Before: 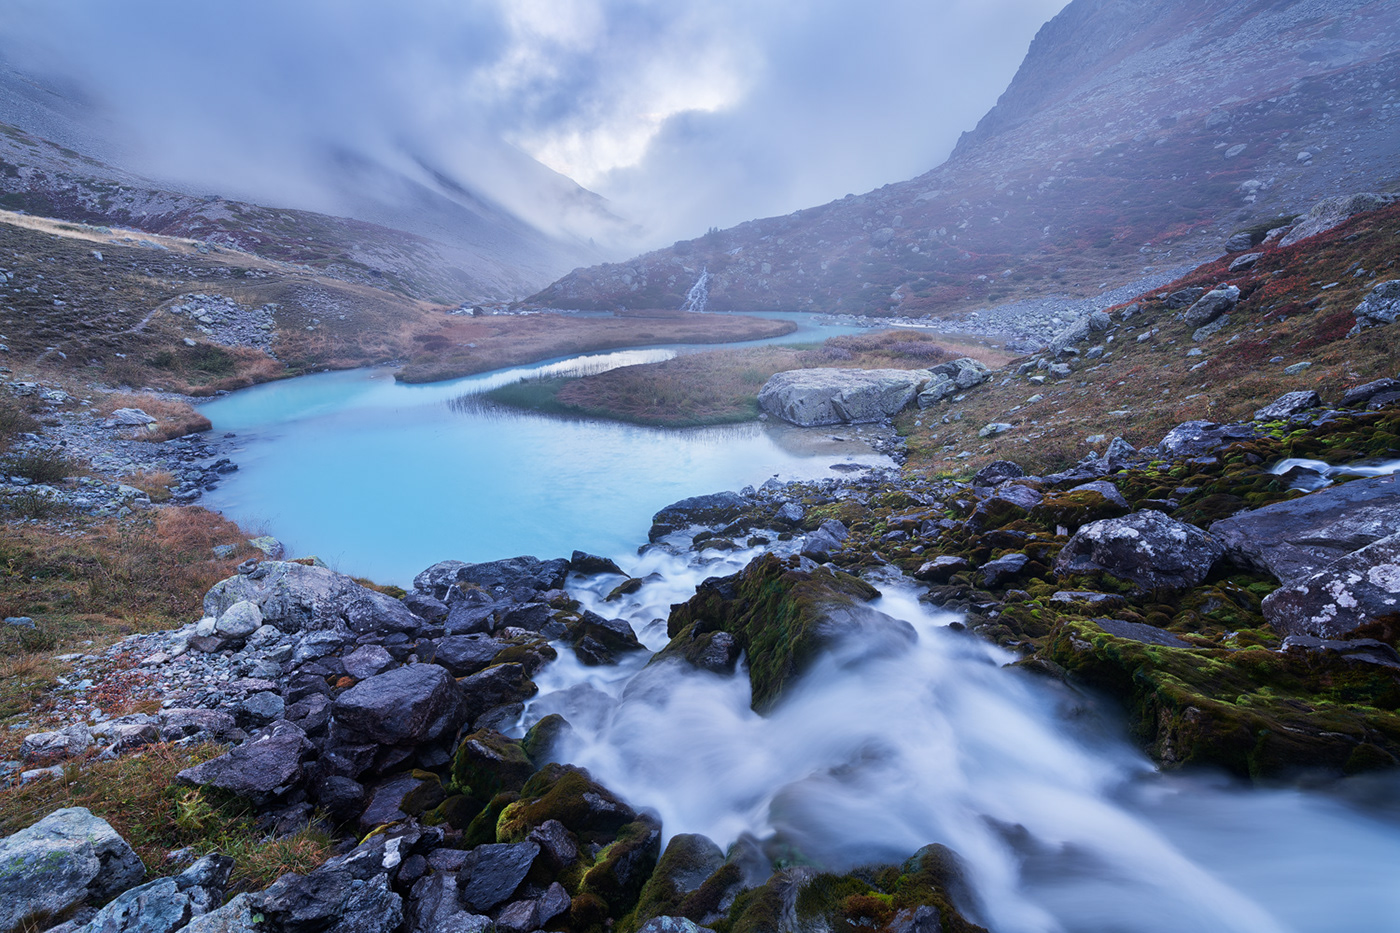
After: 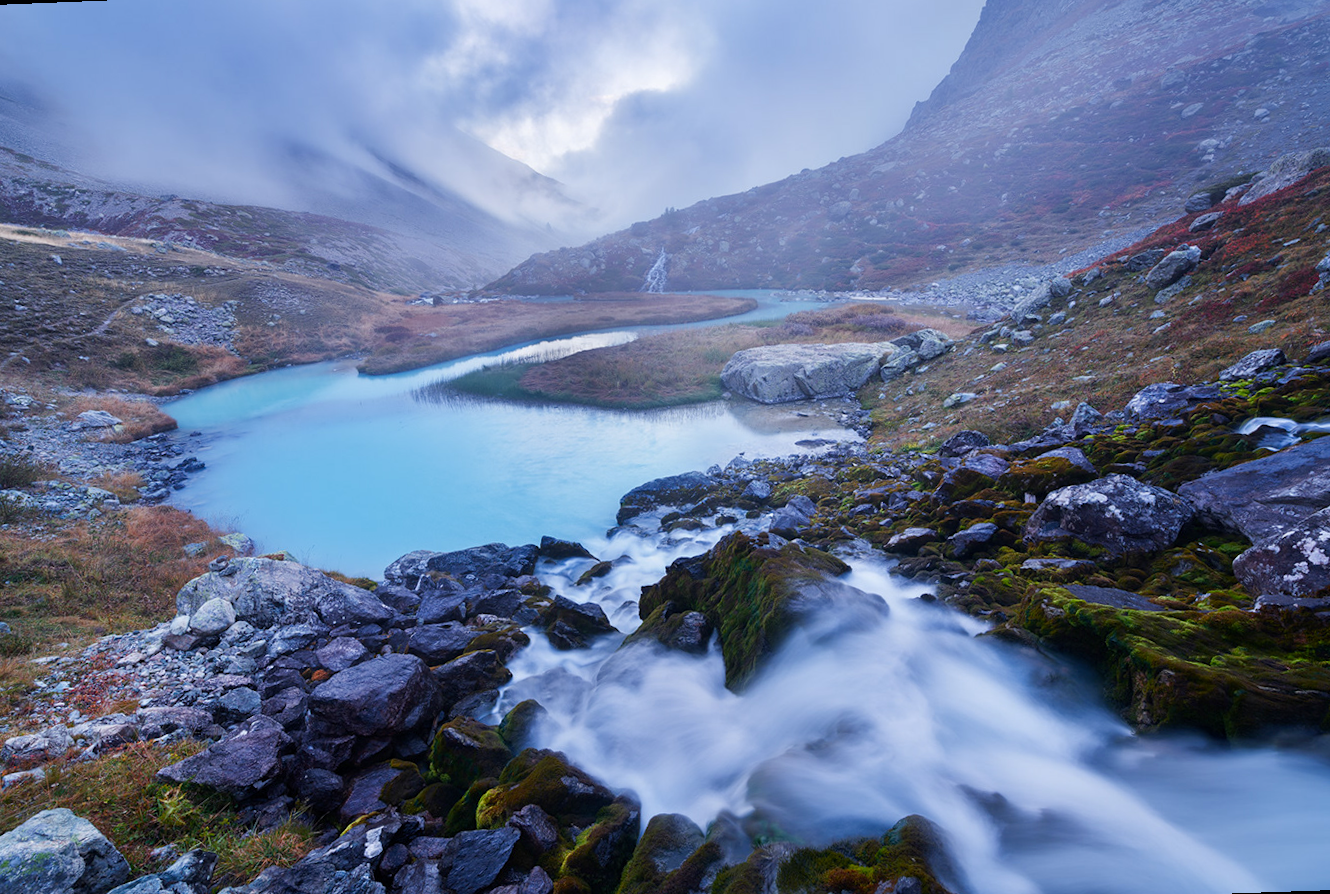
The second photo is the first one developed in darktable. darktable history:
rotate and perspective: rotation -2.12°, lens shift (vertical) 0.009, lens shift (horizontal) -0.008, automatic cropping original format, crop left 0.036, crop right 0.964, crop top 0.05, crop bottom 0.959
color balance rgb: perceptual saturation grading › global saturation 20%, perceptual saturation grading › highlights -25%, perceptual saturation grading › shadows 25%
